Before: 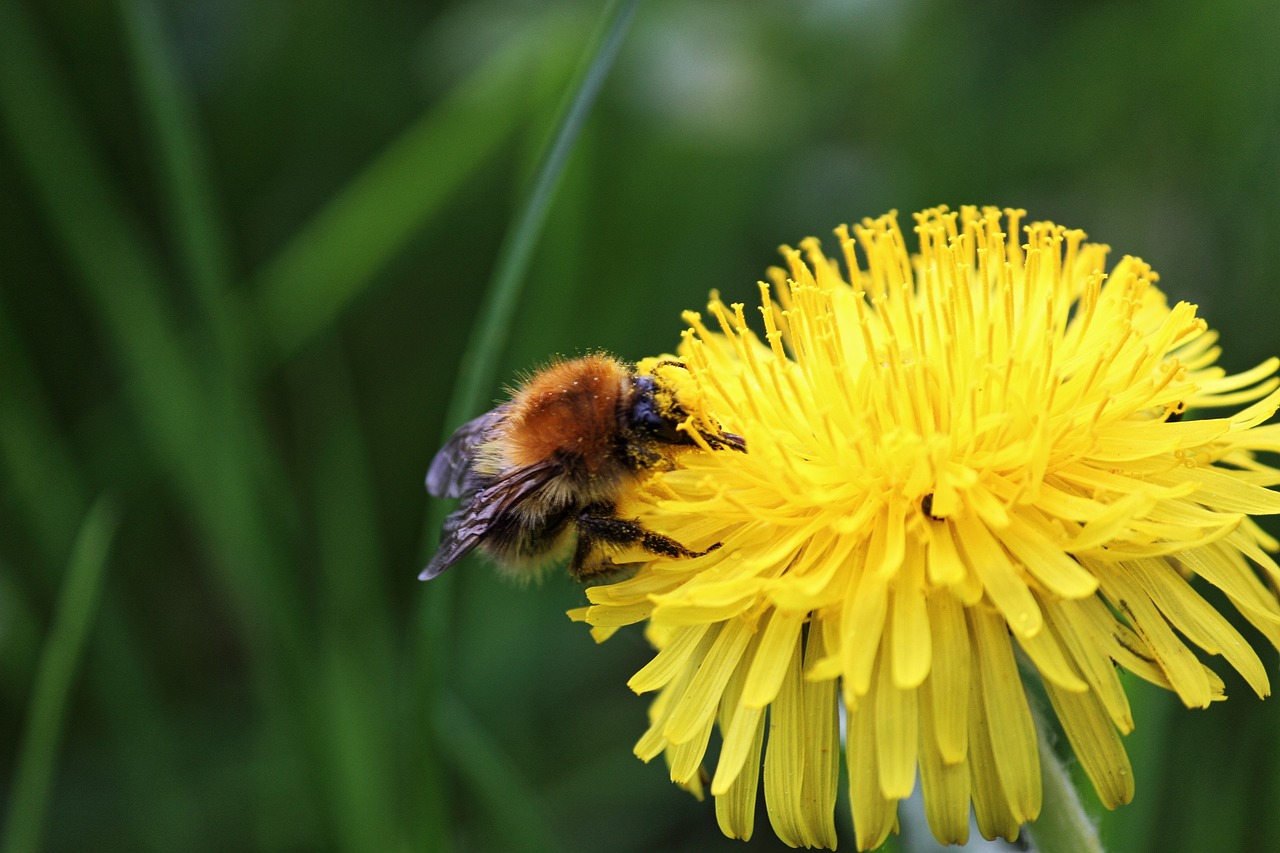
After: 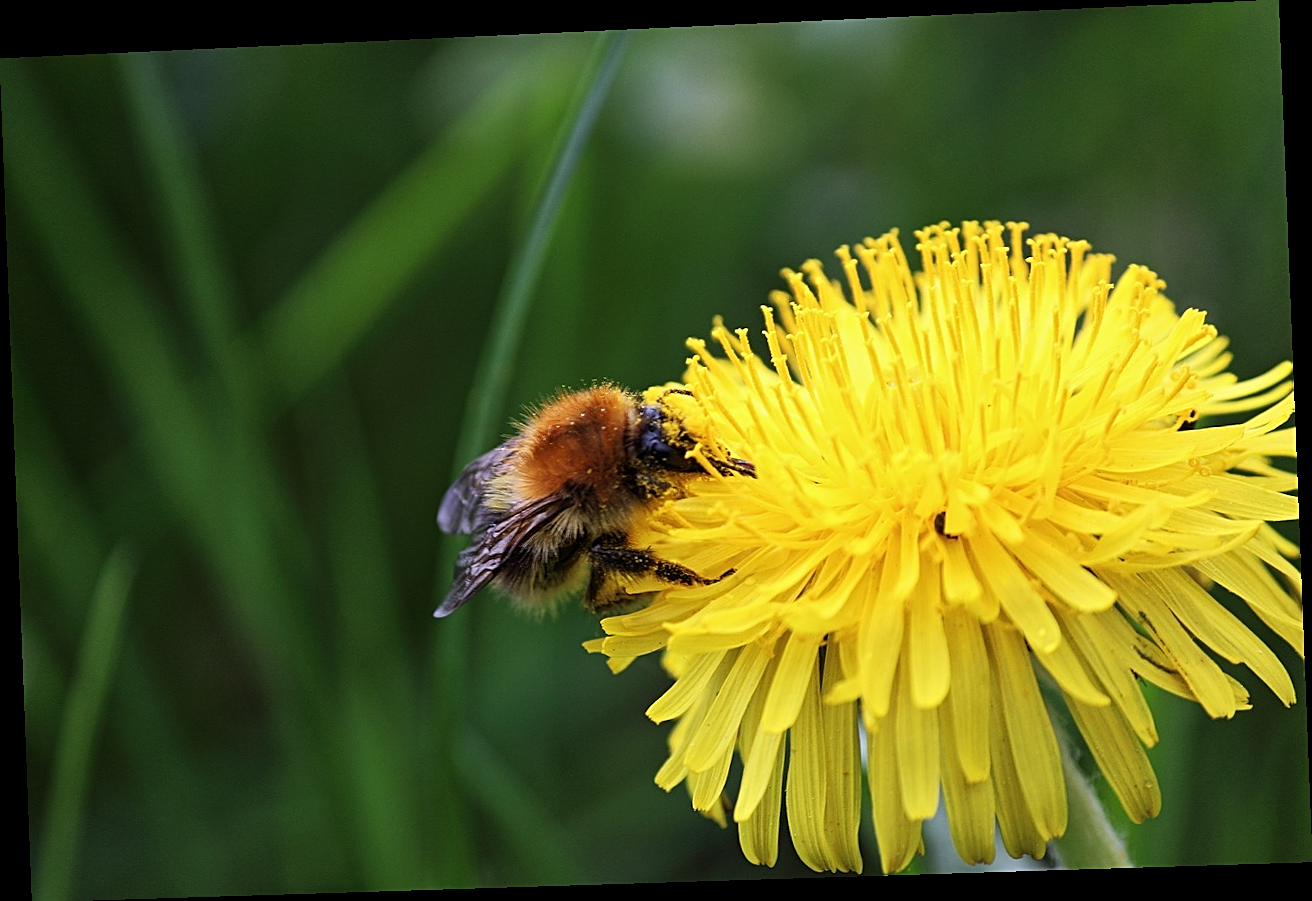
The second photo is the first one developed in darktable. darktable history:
rotate and perspective: rotation -2.22°, lens shift (horizontal) -0.022, automatic cropping off
sharpen: on, module defaults
